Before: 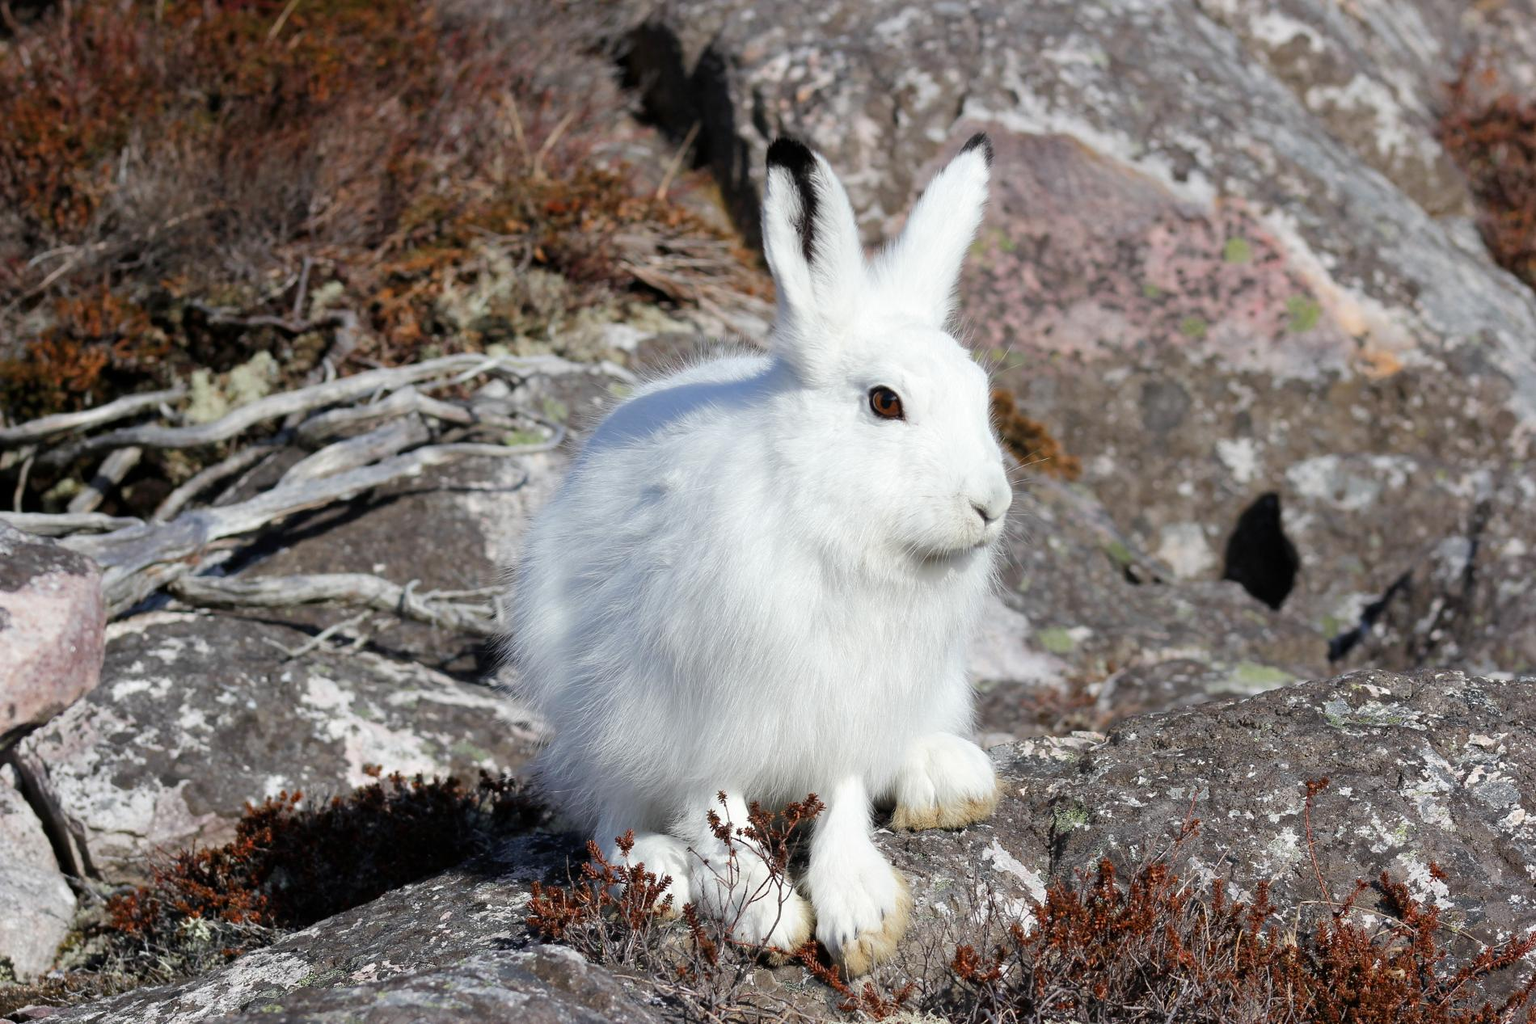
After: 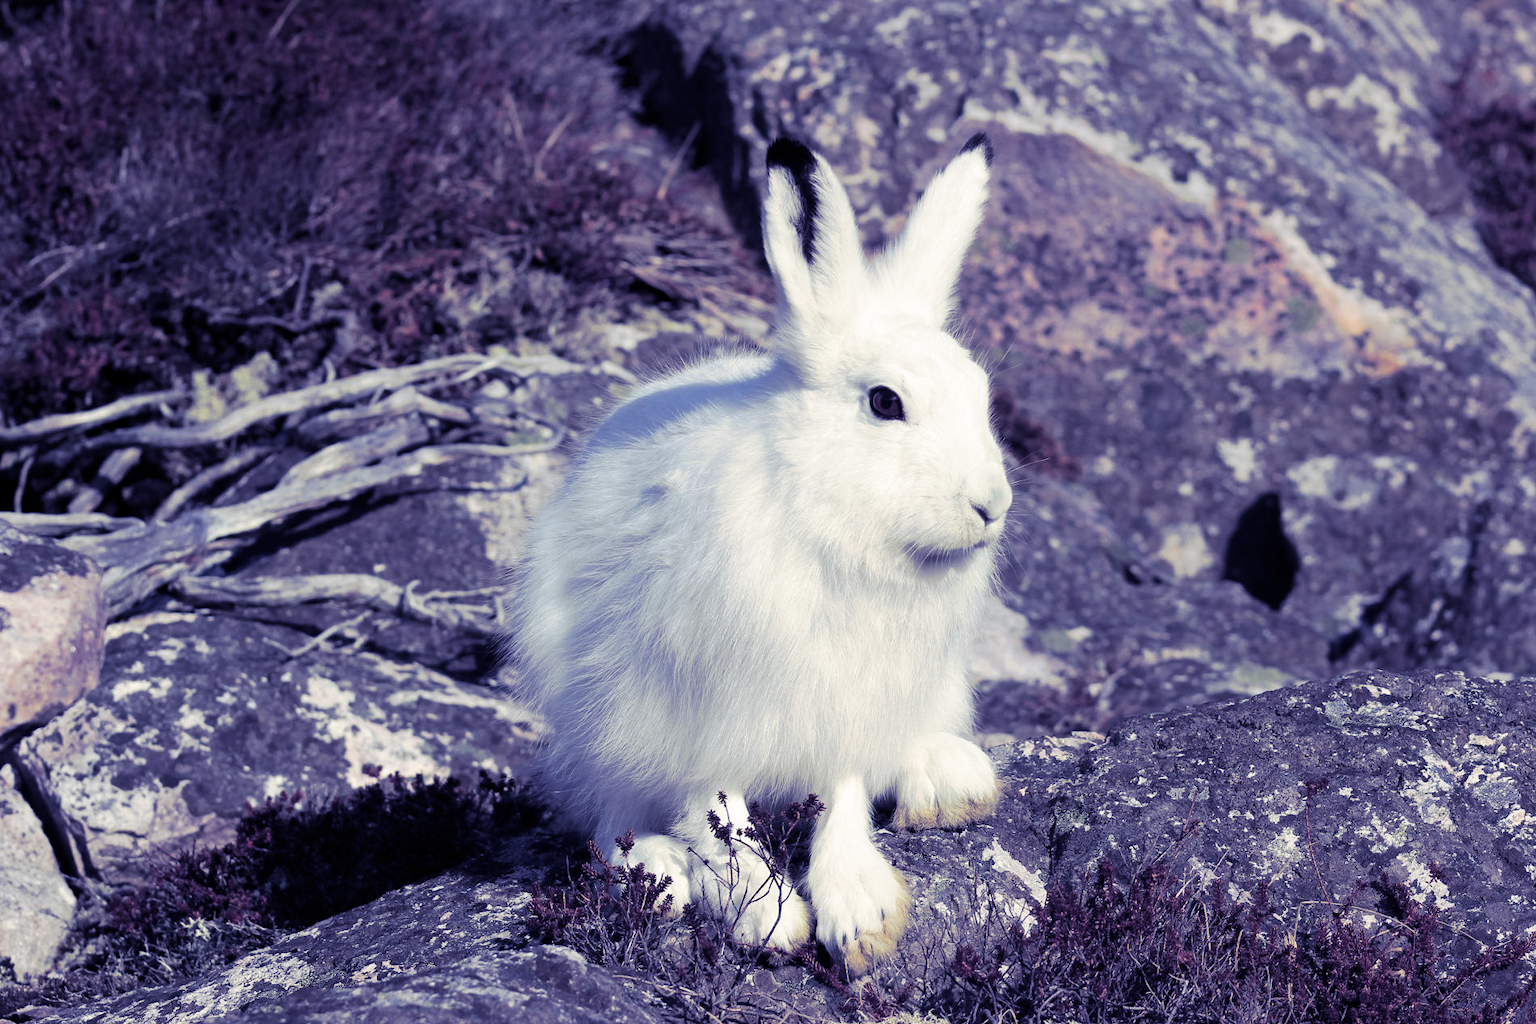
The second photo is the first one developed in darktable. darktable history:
tone equalizer: on, module defaults
split-toning: shadows › hue 242.67°, shadows › saturation 0.733, highlights › hue 45.33°, highlights › saturation 0.667, balance -53.304, compress 21.15%
